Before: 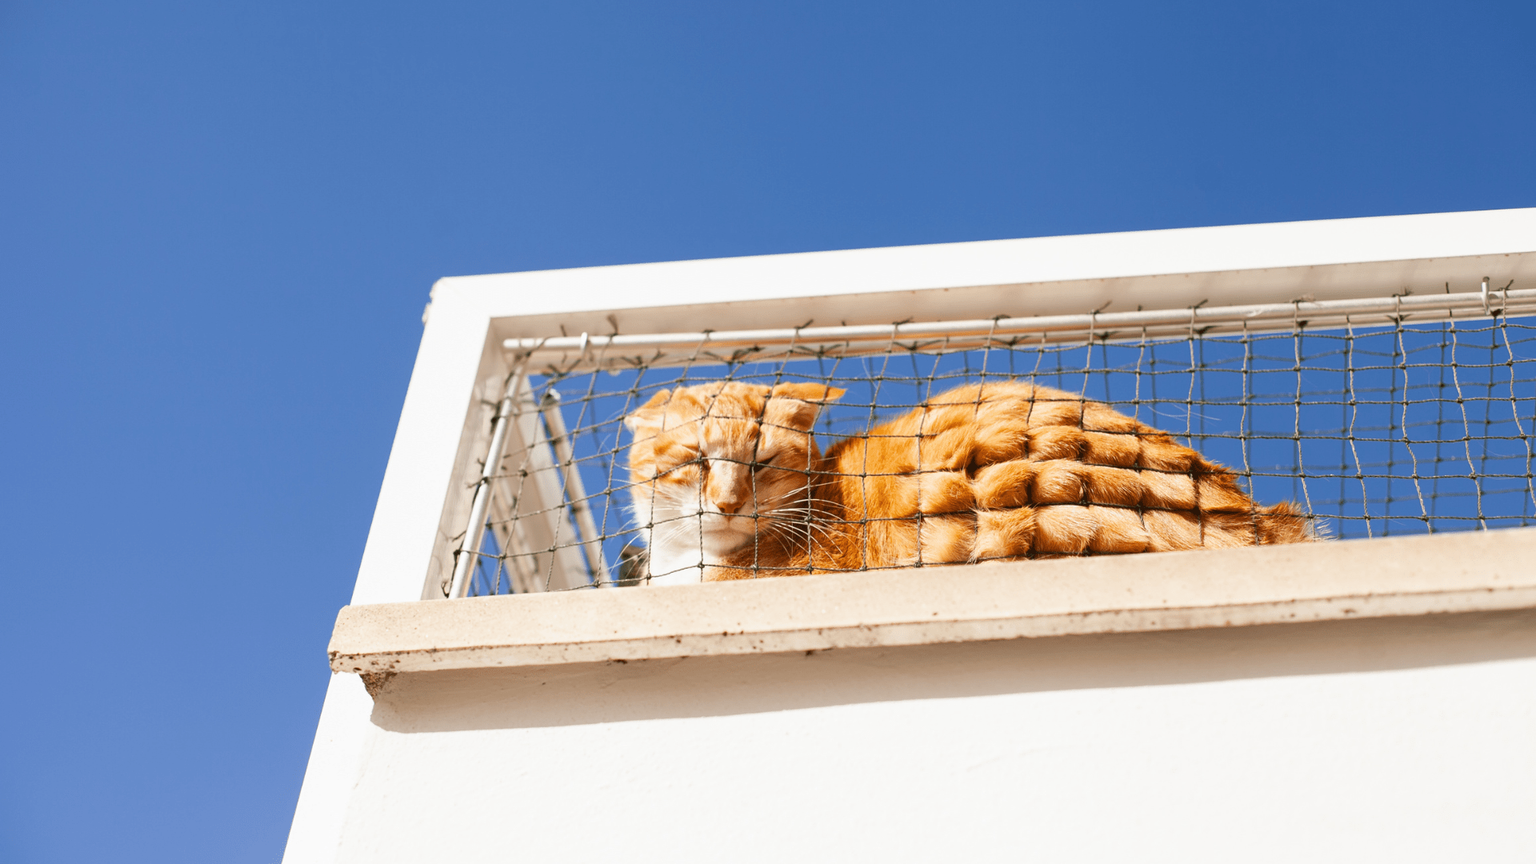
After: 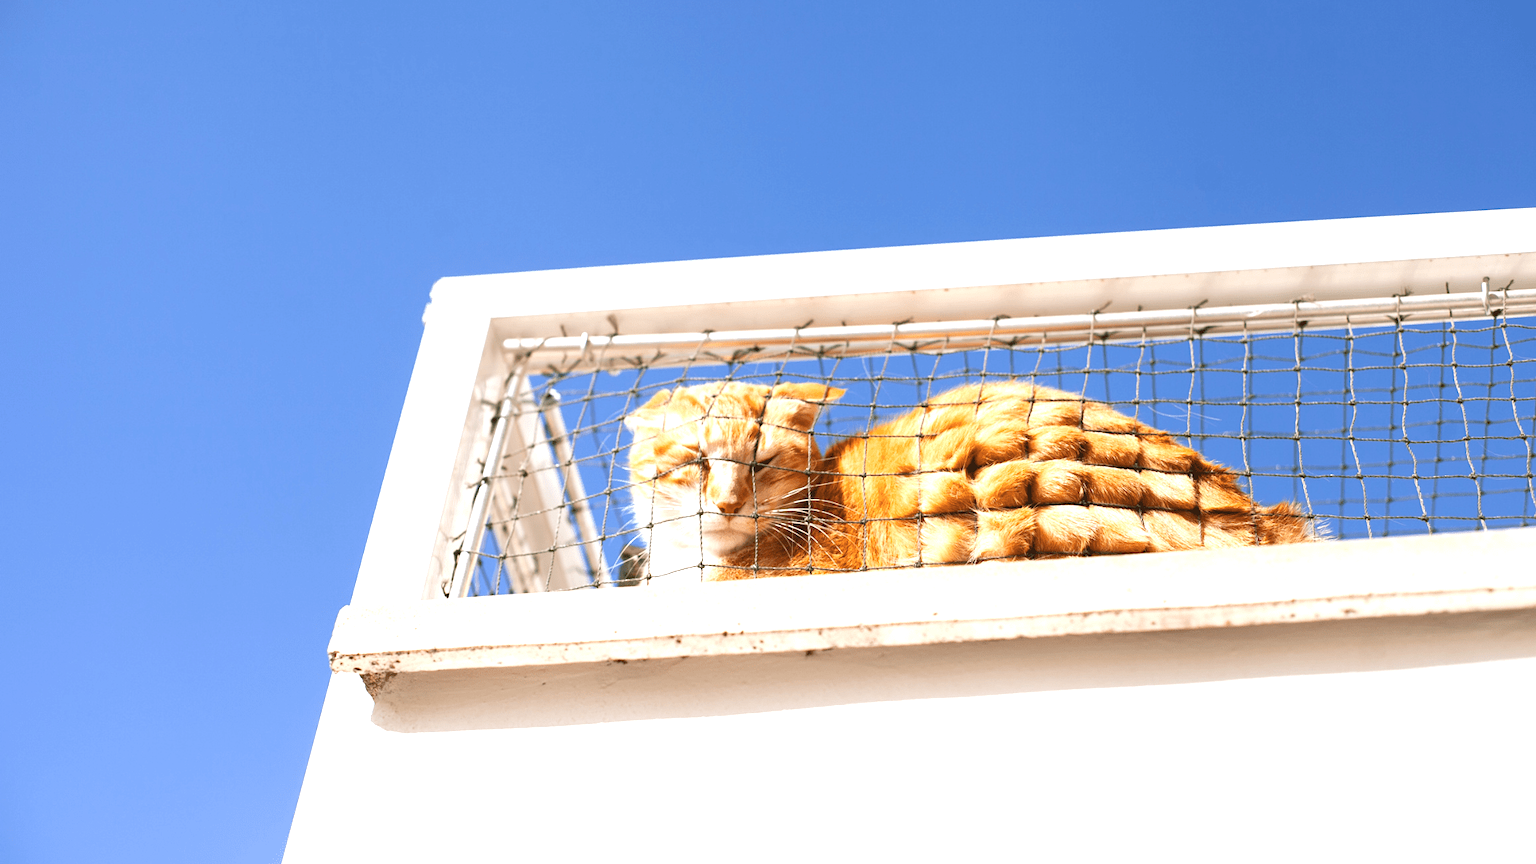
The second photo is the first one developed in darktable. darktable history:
white balance: red 0.983, blue 1.036
contrast brightness saturation: contrast 0.01, saturation -0.05
exposure: black level correction 0, exposure 0.7 EV, compensate exposure bias true, compensate highlight preservation false
